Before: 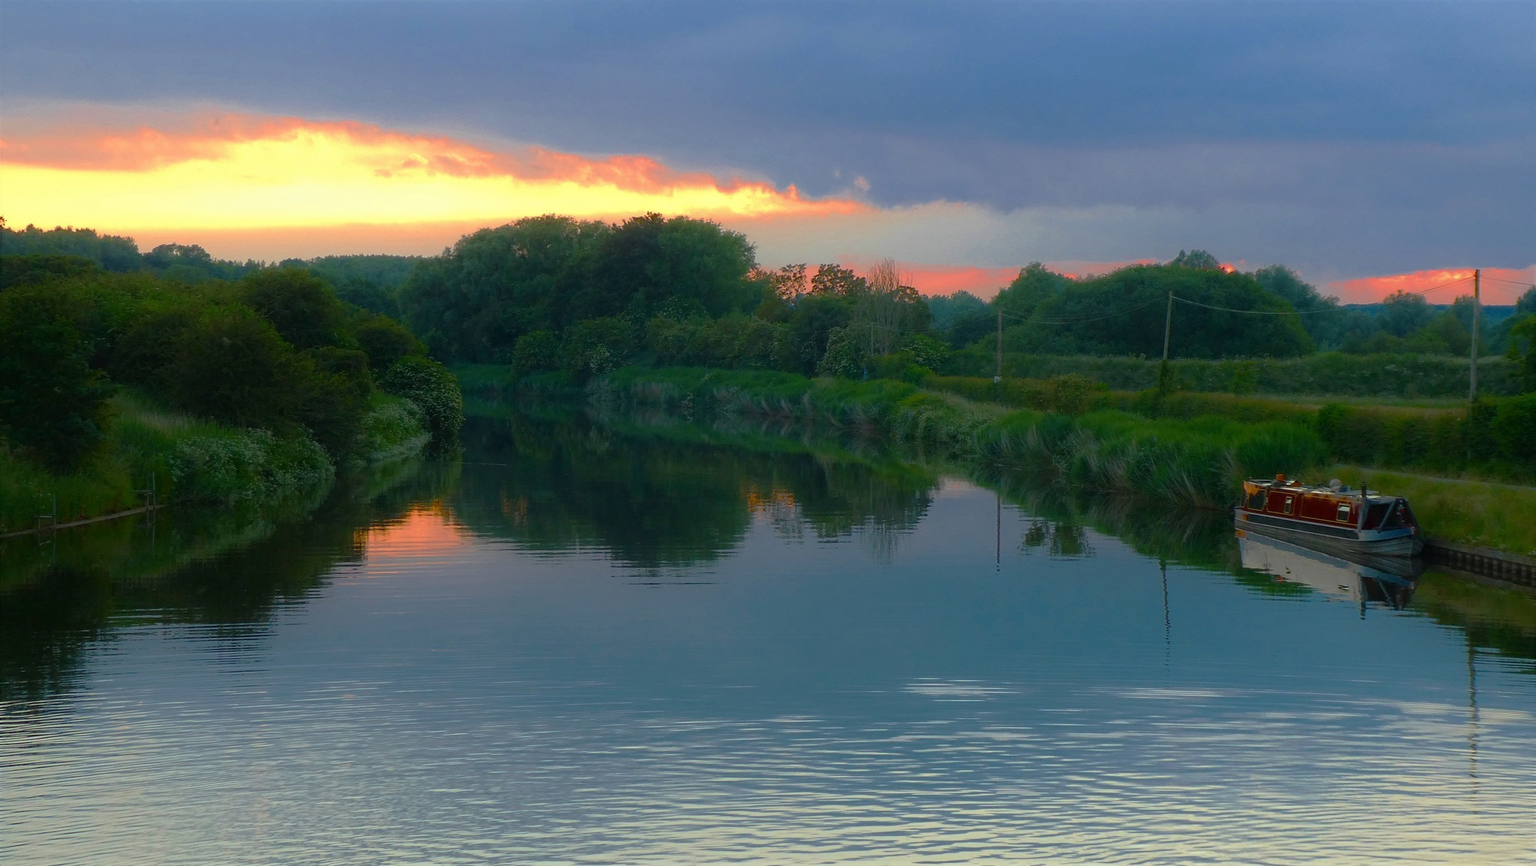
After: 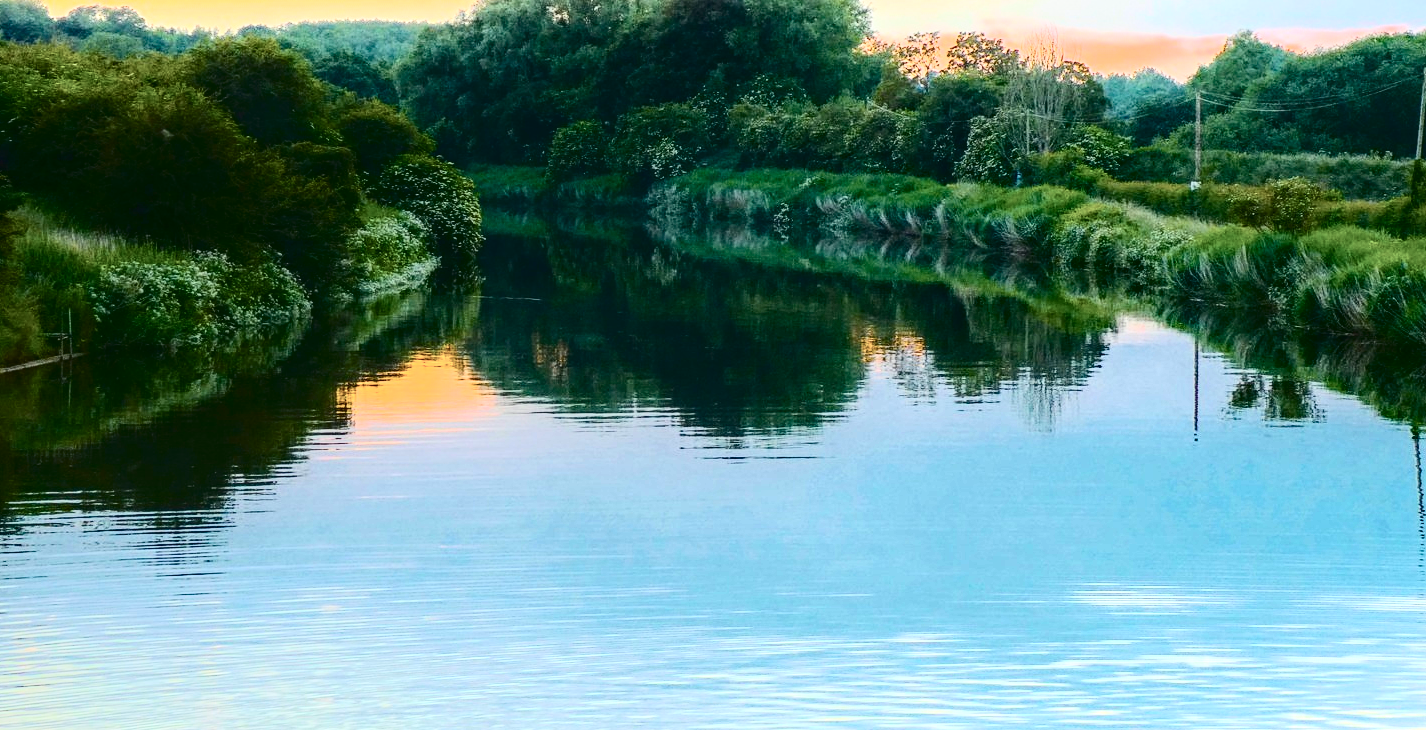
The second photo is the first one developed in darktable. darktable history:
contrast brightness saturation: contrast 0.248, saturation -0.323
haze removal: compatibility mode true, adaptive false
color balance rgb: linear chroma grading › global chroma 41.388%, perceptual saturation grading › global saturation 9.88%
local contrast: on, module defaults
crop: left 6.599%, top 27.751%, right 23.768%, bottom 8.937%
exposure: black level correction 0, exposure 1.385 EV, compensate highlight preservation false
tone curve: curves: ch0 [(0, 0) (0.003, 0.001) (0.011, 0.004) (0.025, 0.009) (0.044, 0.016) (0.069, 0.025) (0.1, 0.036) (0.136, 0.059) (0.177, 0.103) (0.224, 0.175) (0.277, 0.274) (0.335, 0.395) (0.399, 0.52) (0.468, 0.635) (0.543, 0.733) (0.623, 0.817) (0.709, 0.888) (0.801, 0.93) (0.898, 0.964) (1, 1)], color space Lab, independent channels
